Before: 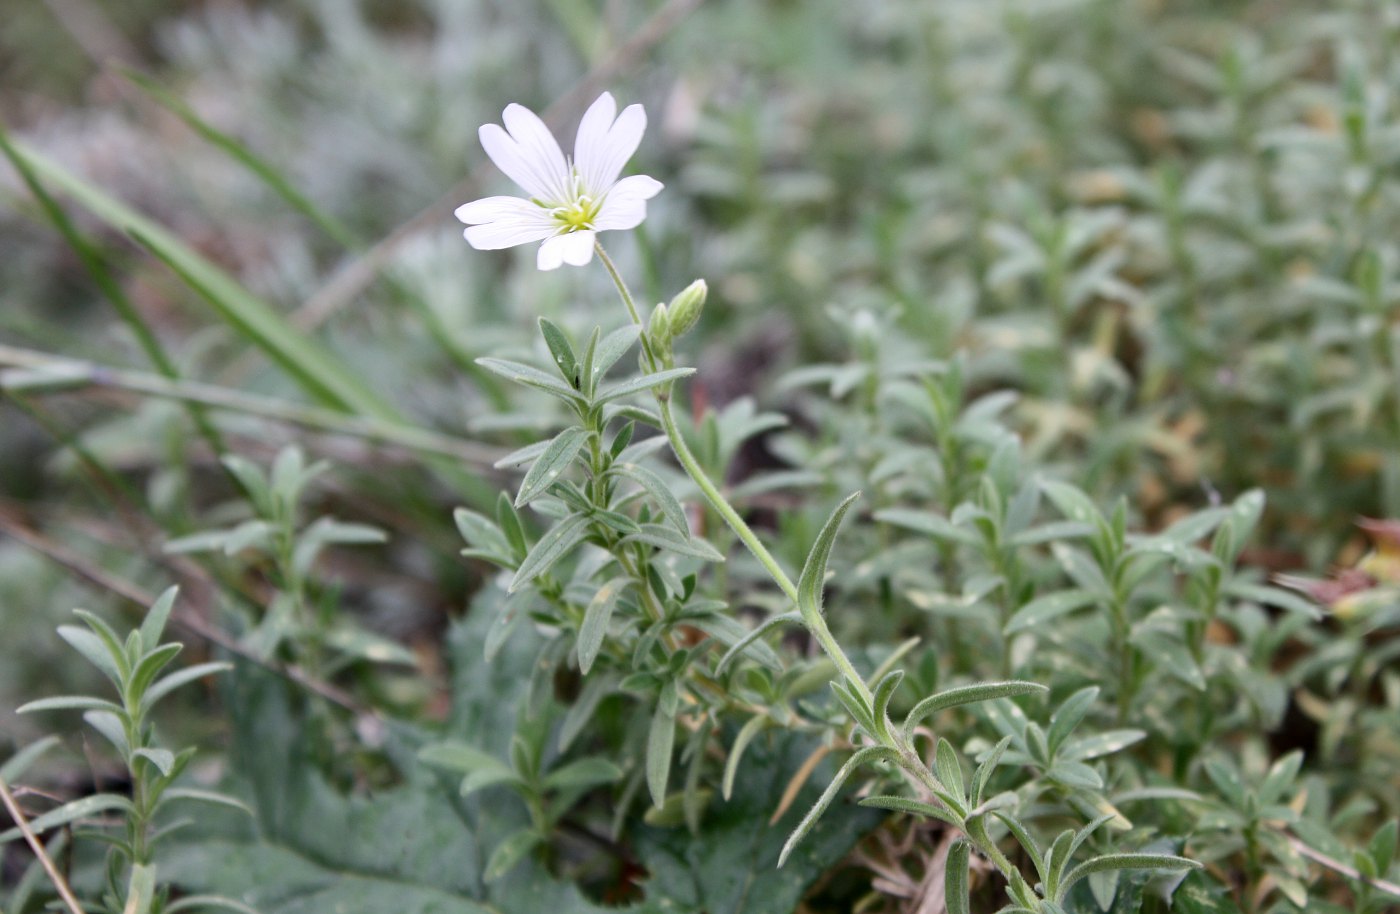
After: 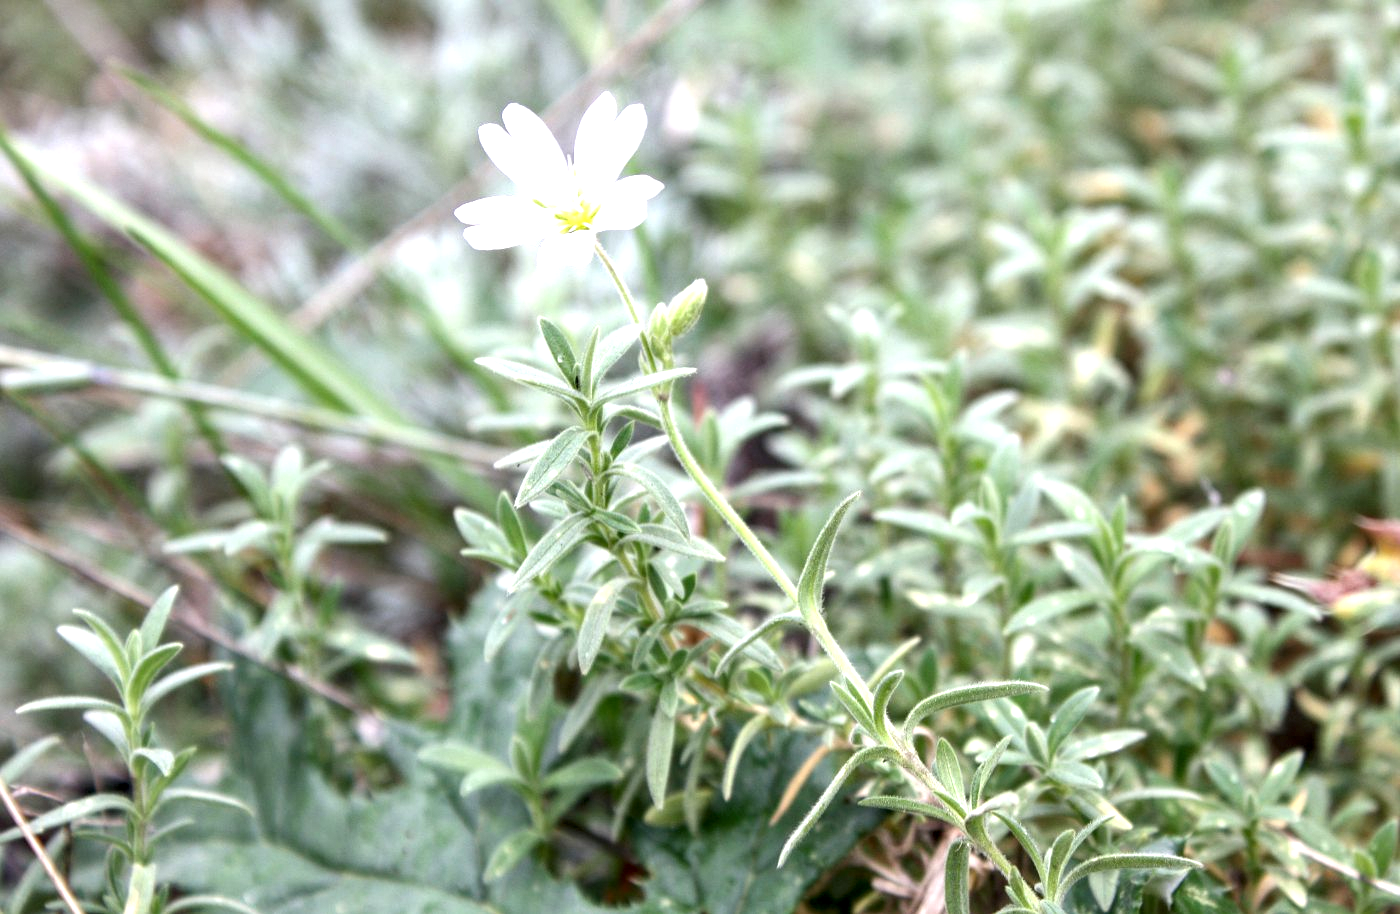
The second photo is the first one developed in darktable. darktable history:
local contrast: detail 130%
exposure: black level correction 0, exposure 1 EV, compensate exposure bias true, compensate highlight preservation false
